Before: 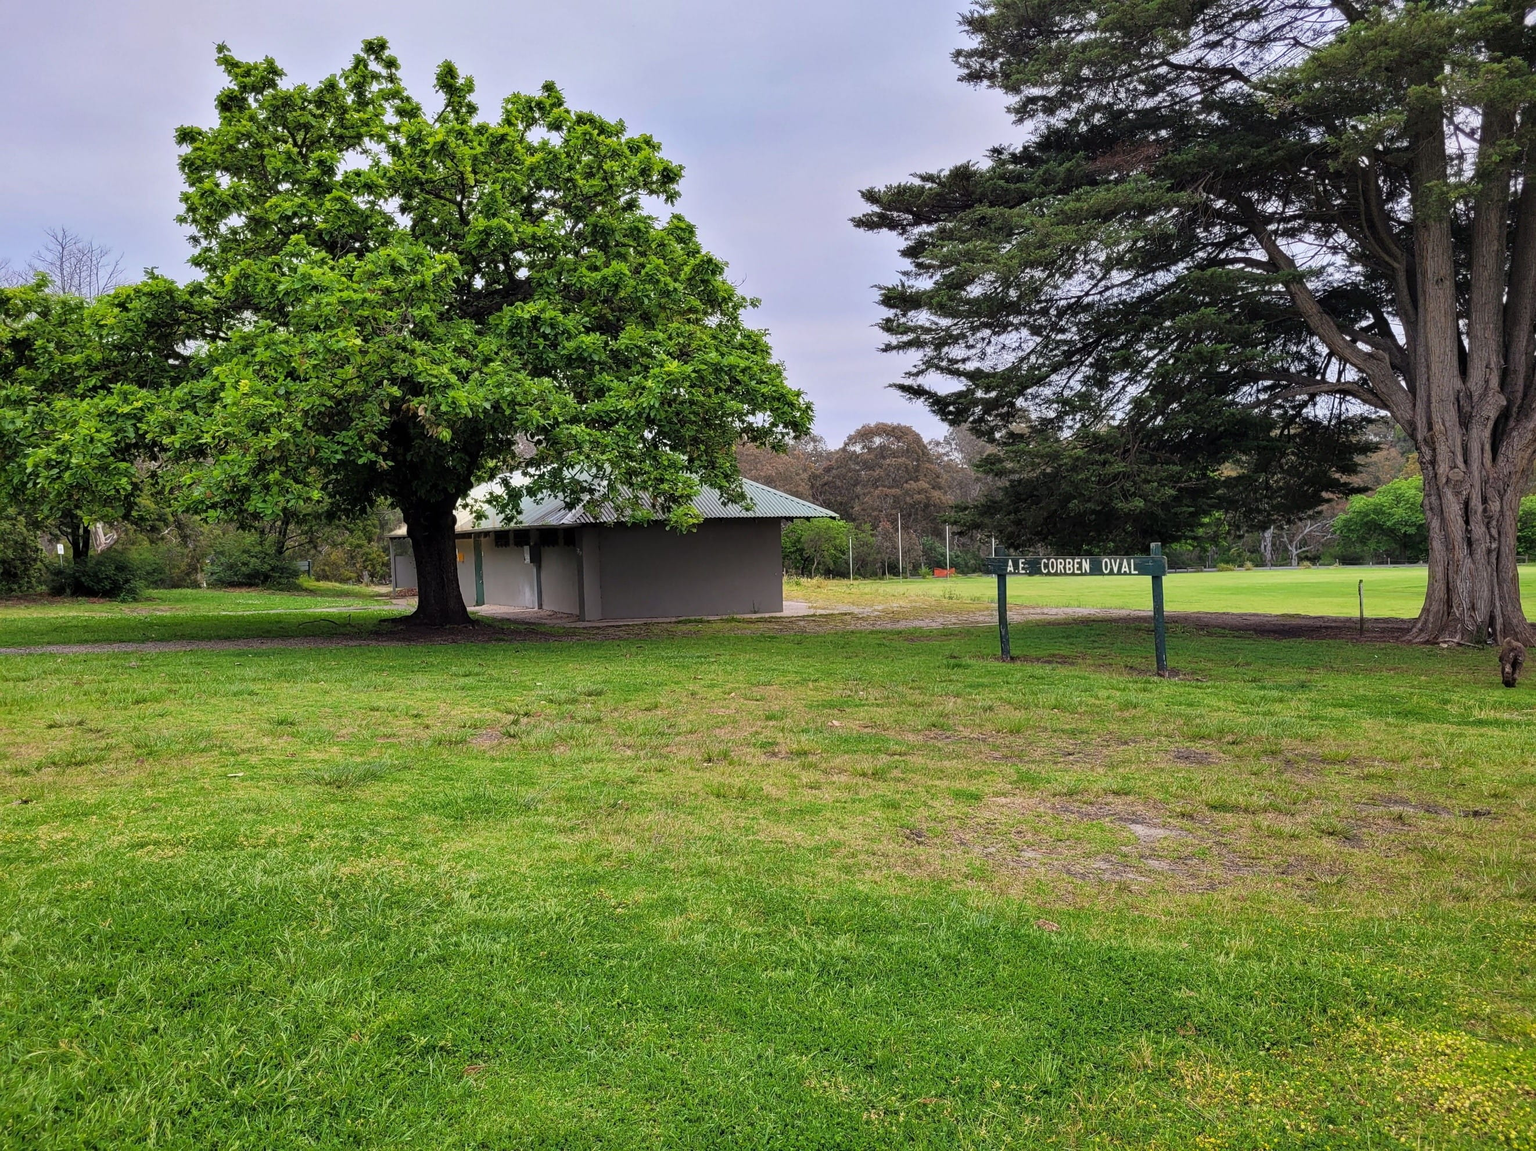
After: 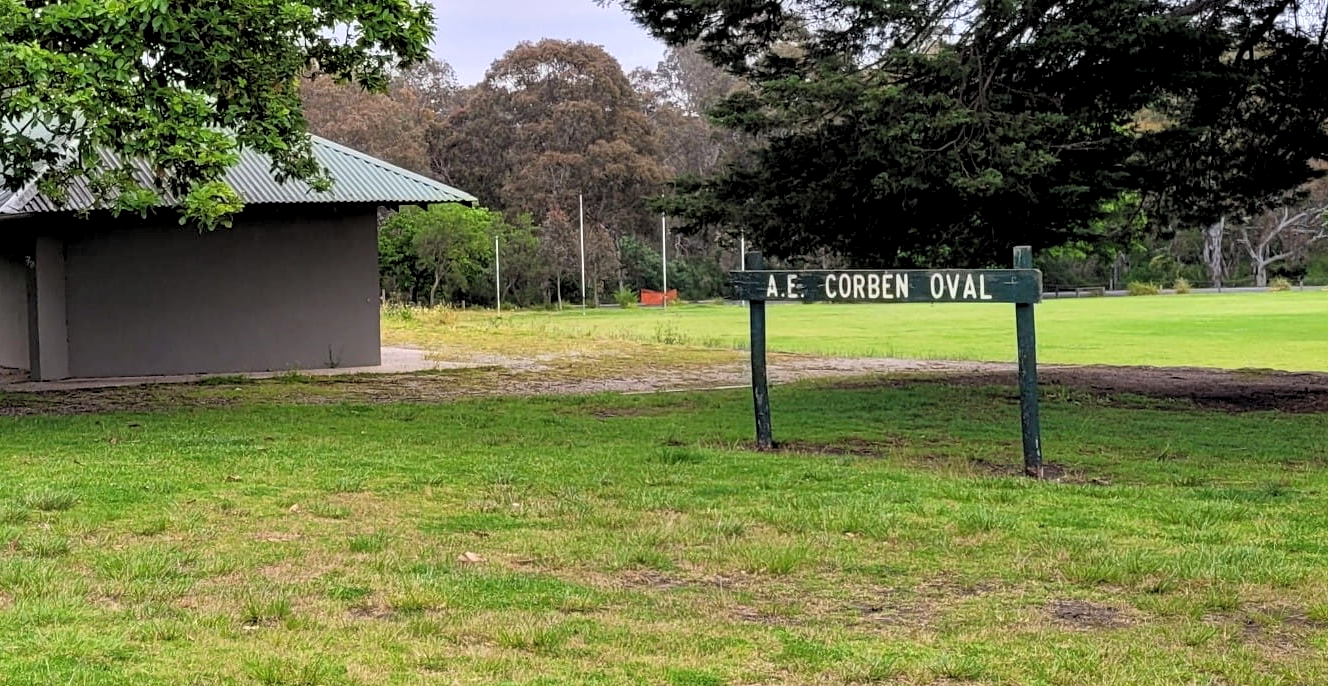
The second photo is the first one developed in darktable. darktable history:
crop: left 36.607%, top 34.735%, right 13.146%, bottom 30.611%
rgb levels: levels [[0.01, 0.419, 0.839], [0, 0.5, 1], [0, 0.5, 1]]
